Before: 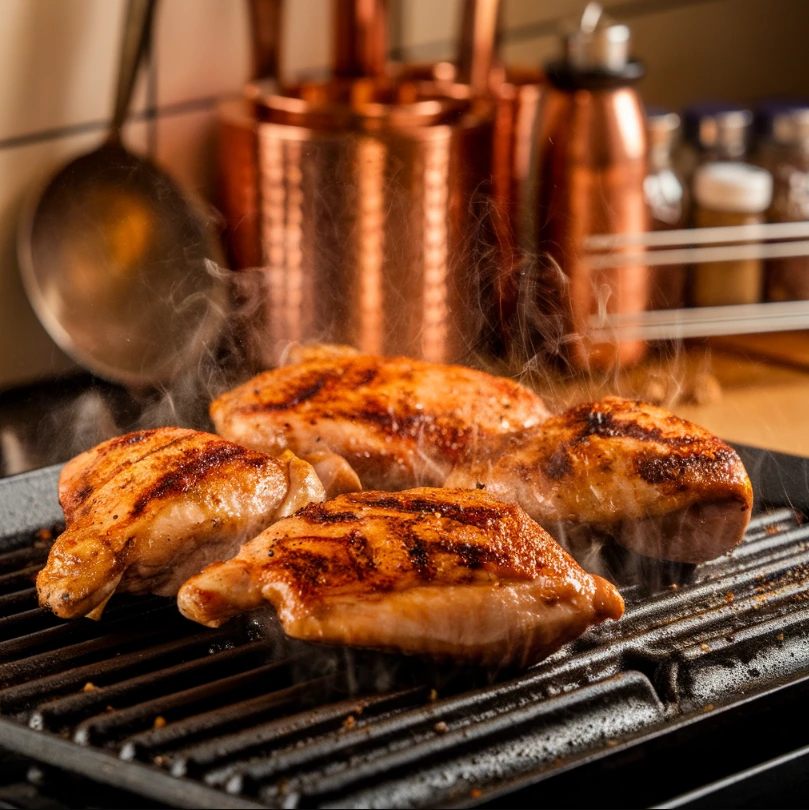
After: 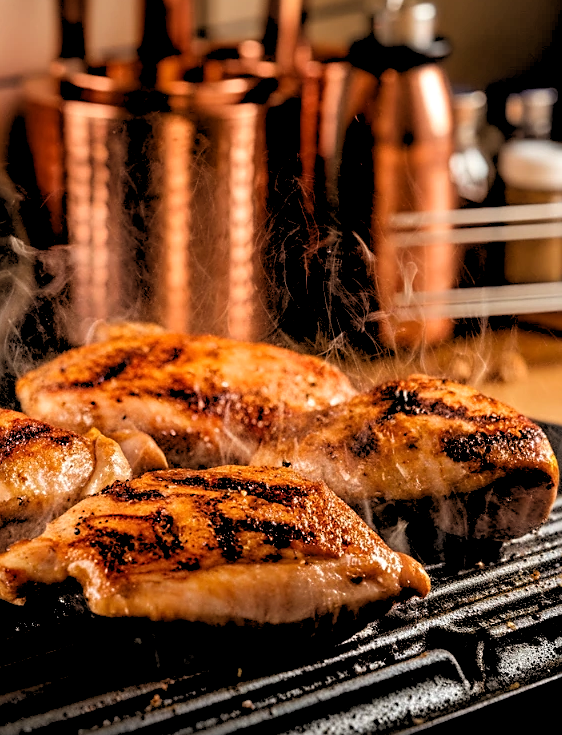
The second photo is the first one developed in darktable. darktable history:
crop and rotate: left 24.034%, top 2.838%, right 6.406%, bottom 6.299%
sharpen: on, module defaults
rgb levels: levels [[0.029, 0.461, 0.922], [0, 0.5, 1], [0, 0.5, 1]]
